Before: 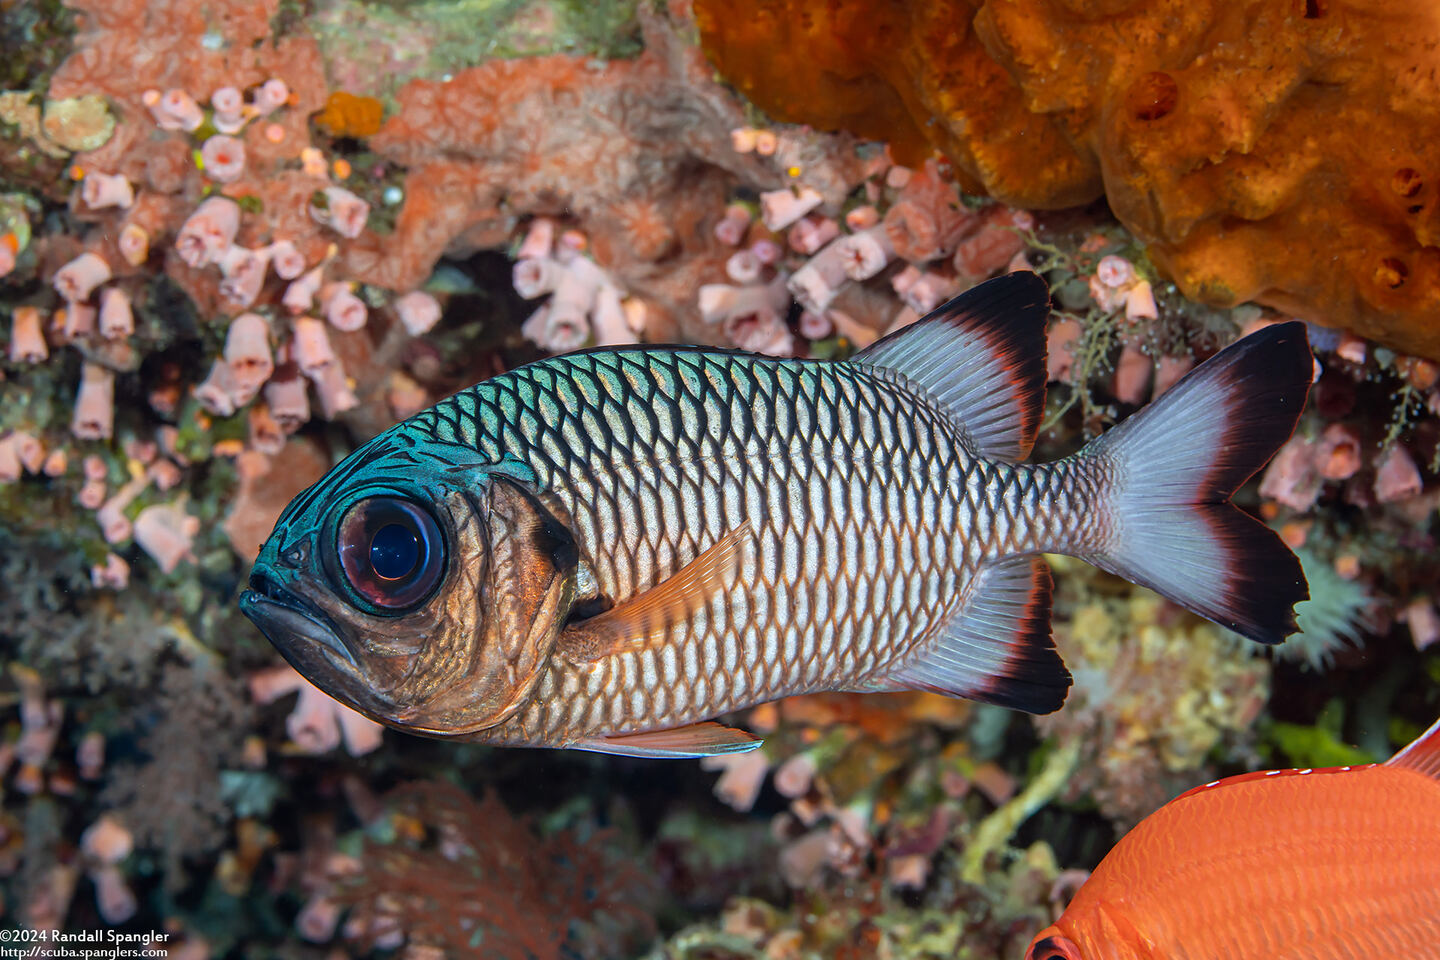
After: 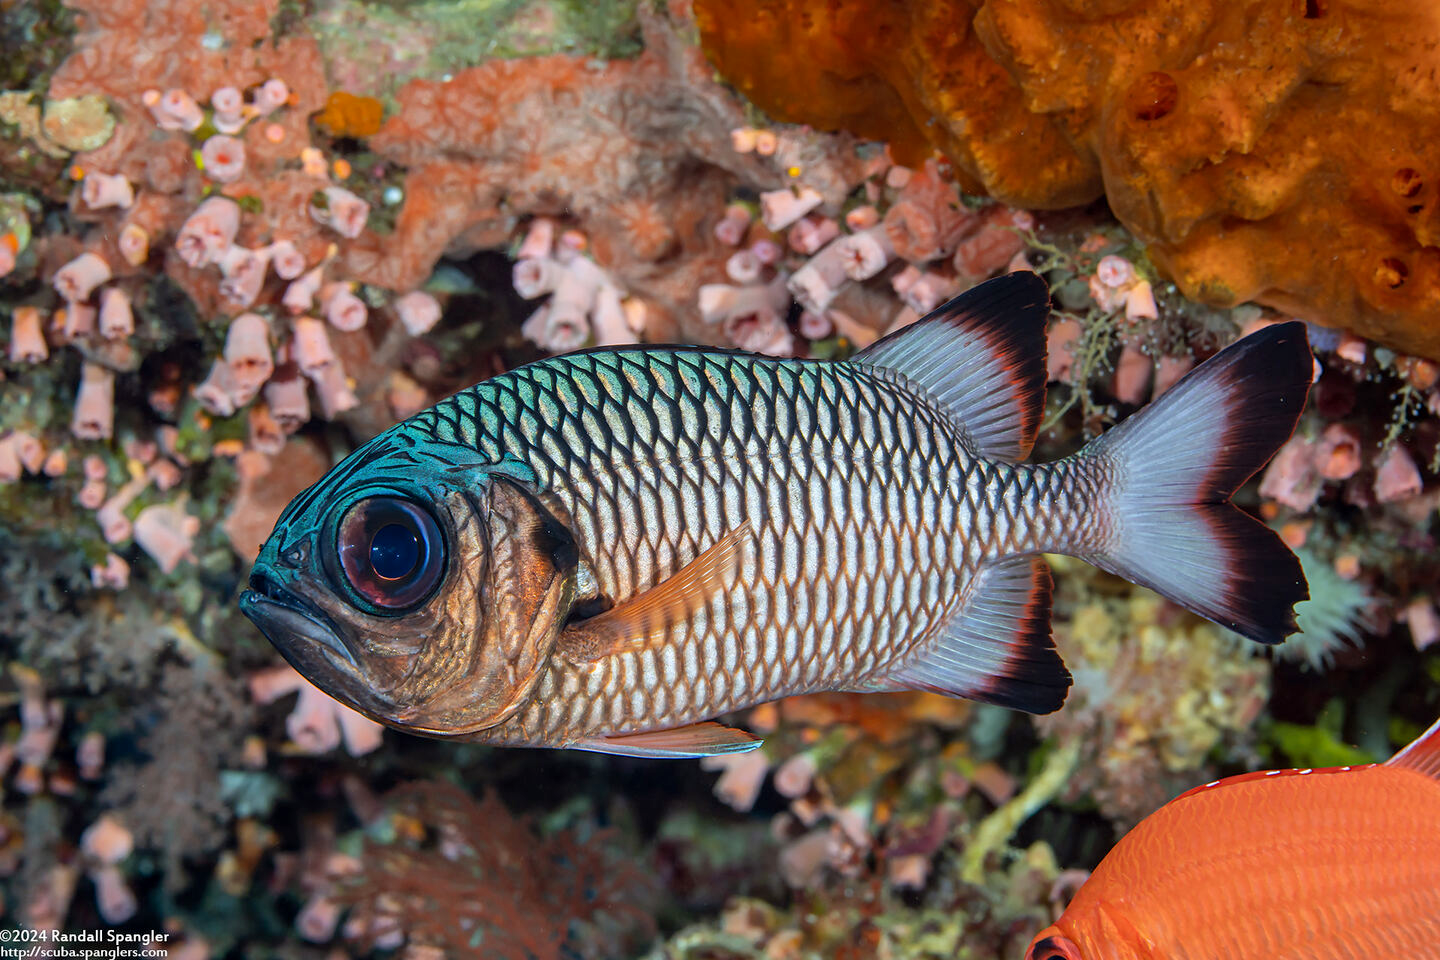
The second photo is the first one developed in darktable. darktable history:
exposure: black level correction 0.001, compensate highlight preservation false
shadows and highlights: shadows 37.27, highlights -28.18, soften with gaussian
